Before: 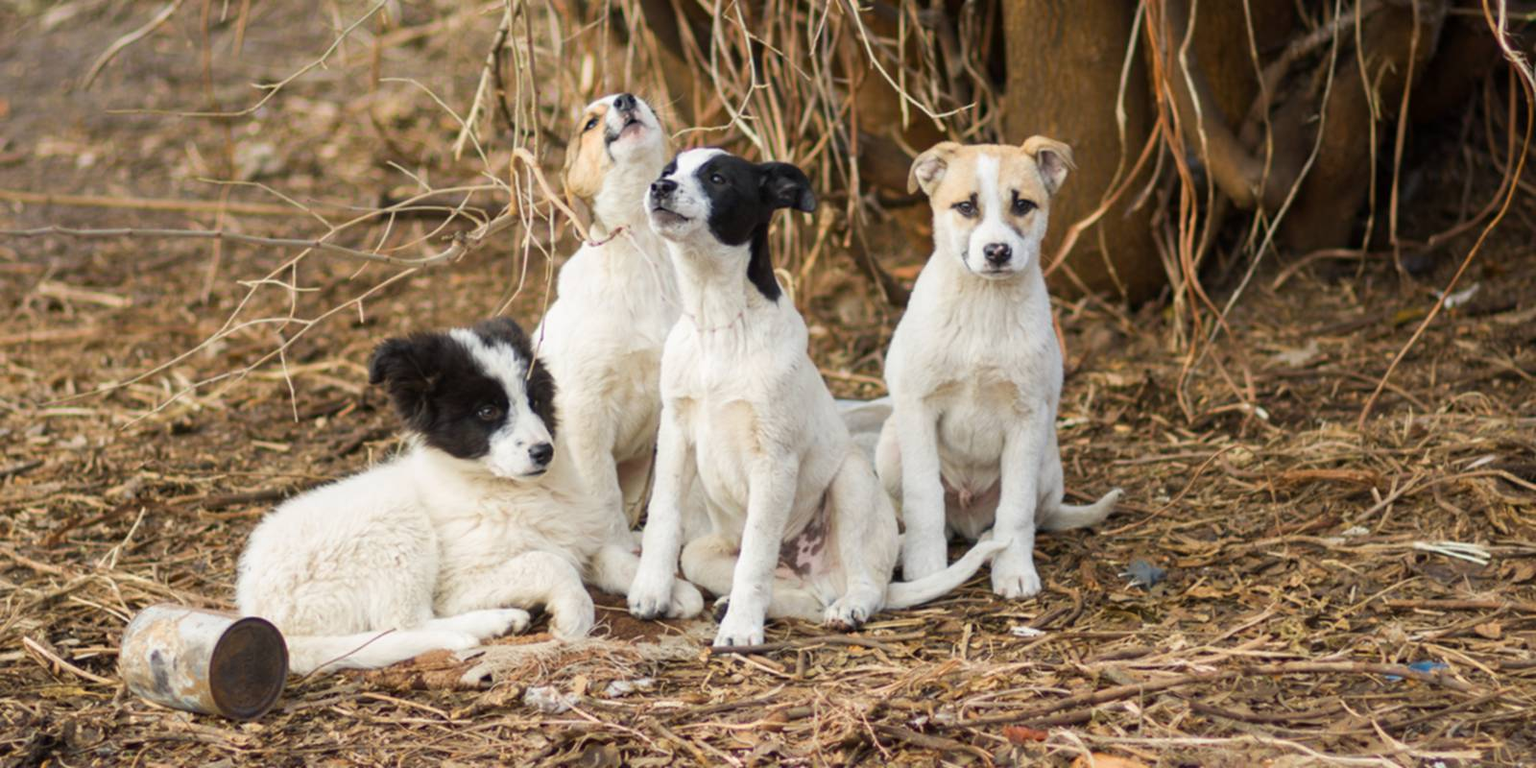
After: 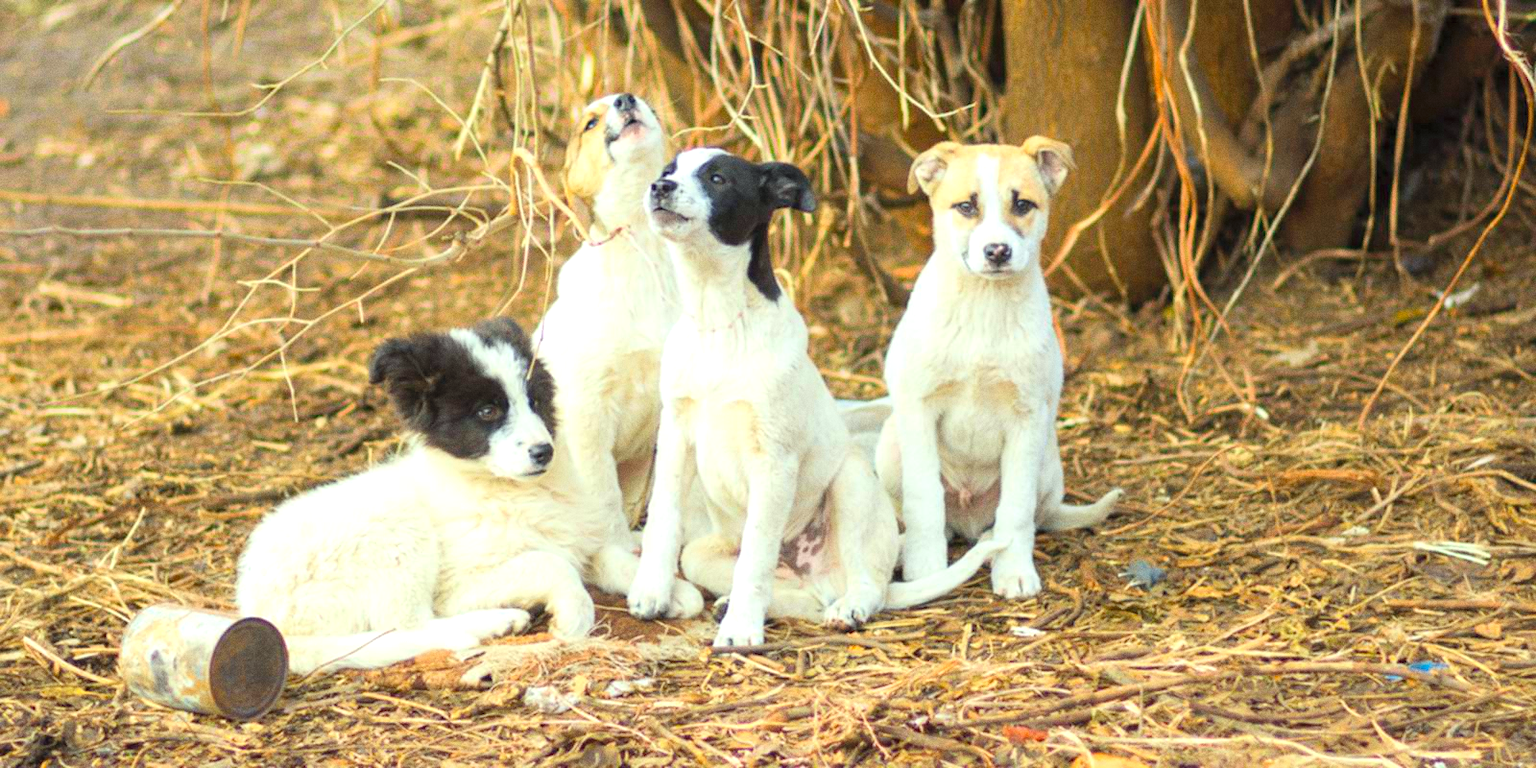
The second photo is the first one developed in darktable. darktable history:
grain: coarseness 0.09 ISO
exposure: exposure 0.566 EV, compensate highlight preservation false
contrast brightness saturation: contrast 0.07, brightness 0.18, saturation 0.4
color correction: highlights a* -8, highlights b* 3.1
